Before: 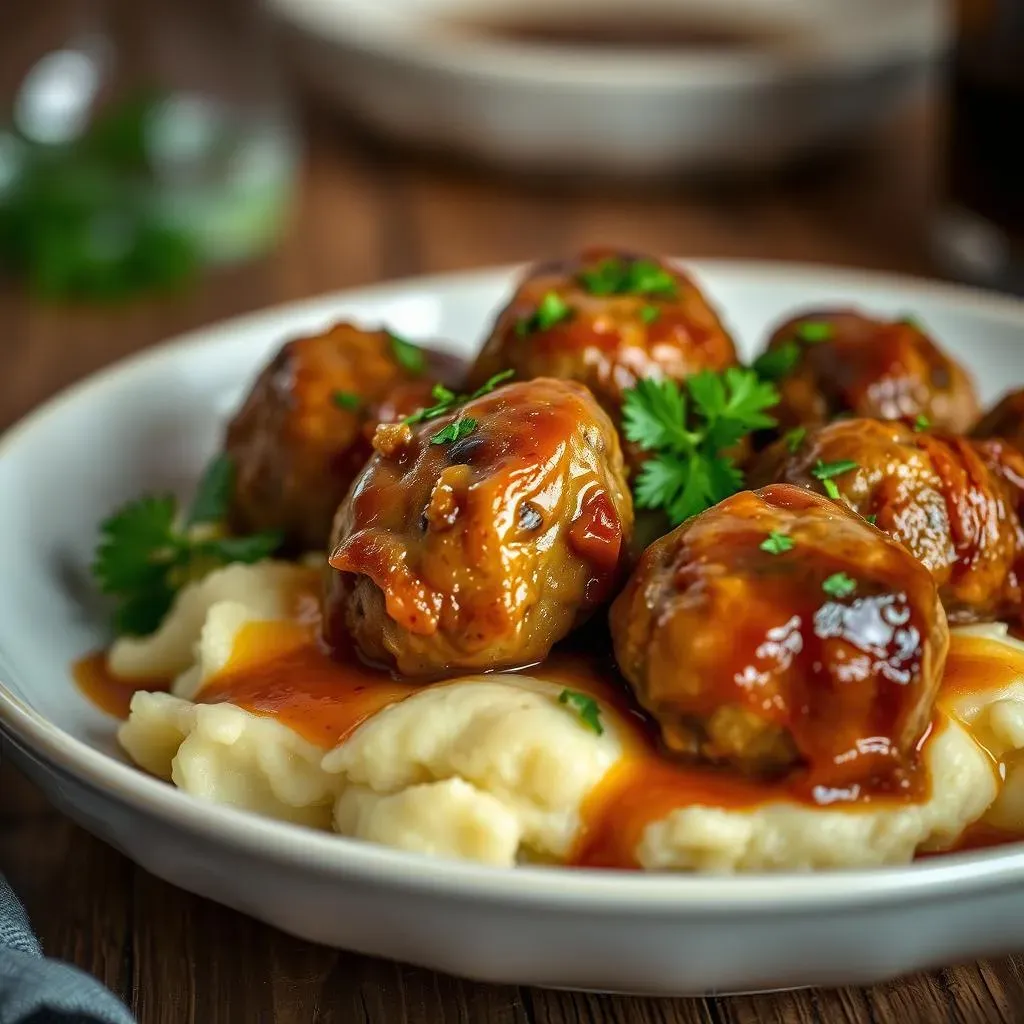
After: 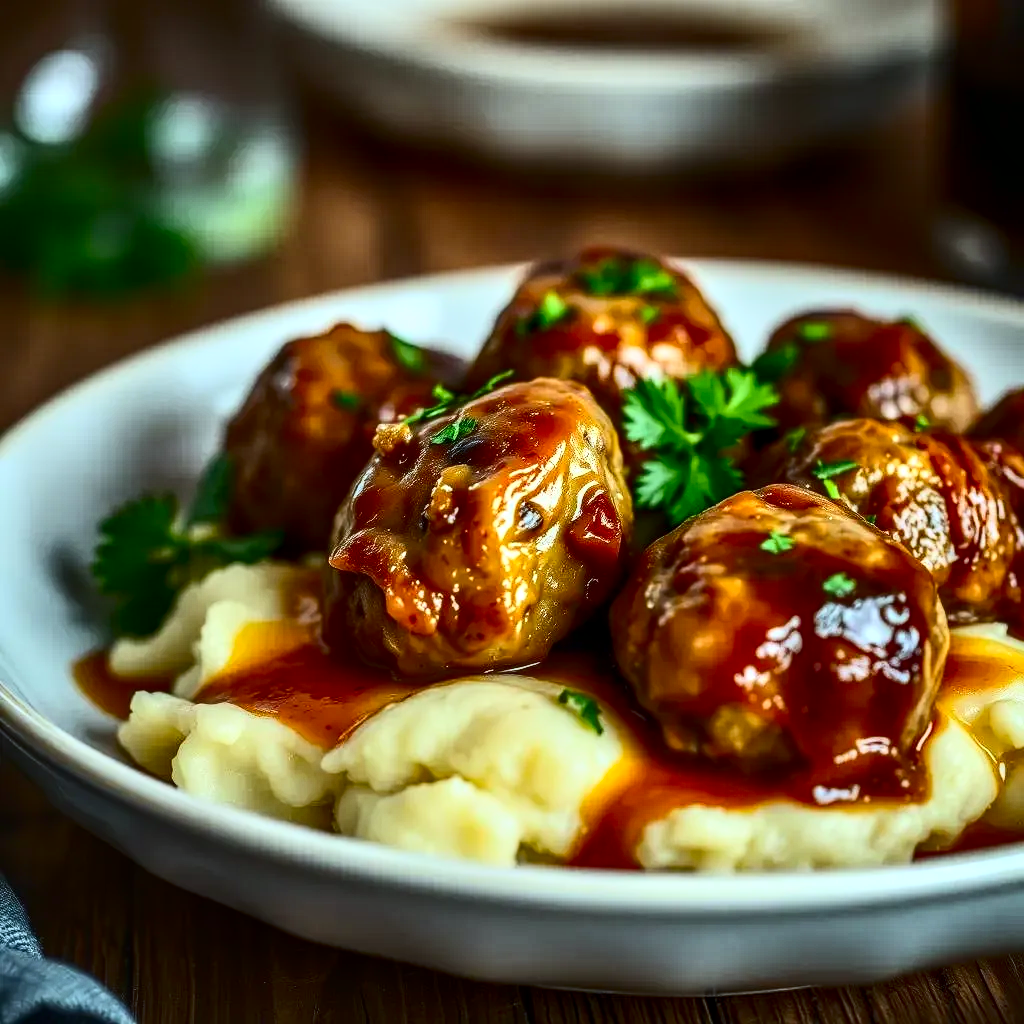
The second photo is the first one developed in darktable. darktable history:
contrast brightness saturation: contrast 0.4, brightness 0.05, saturation 0.25
local contrast: detail 130%
white balance: red 0.925, blue 1.046
